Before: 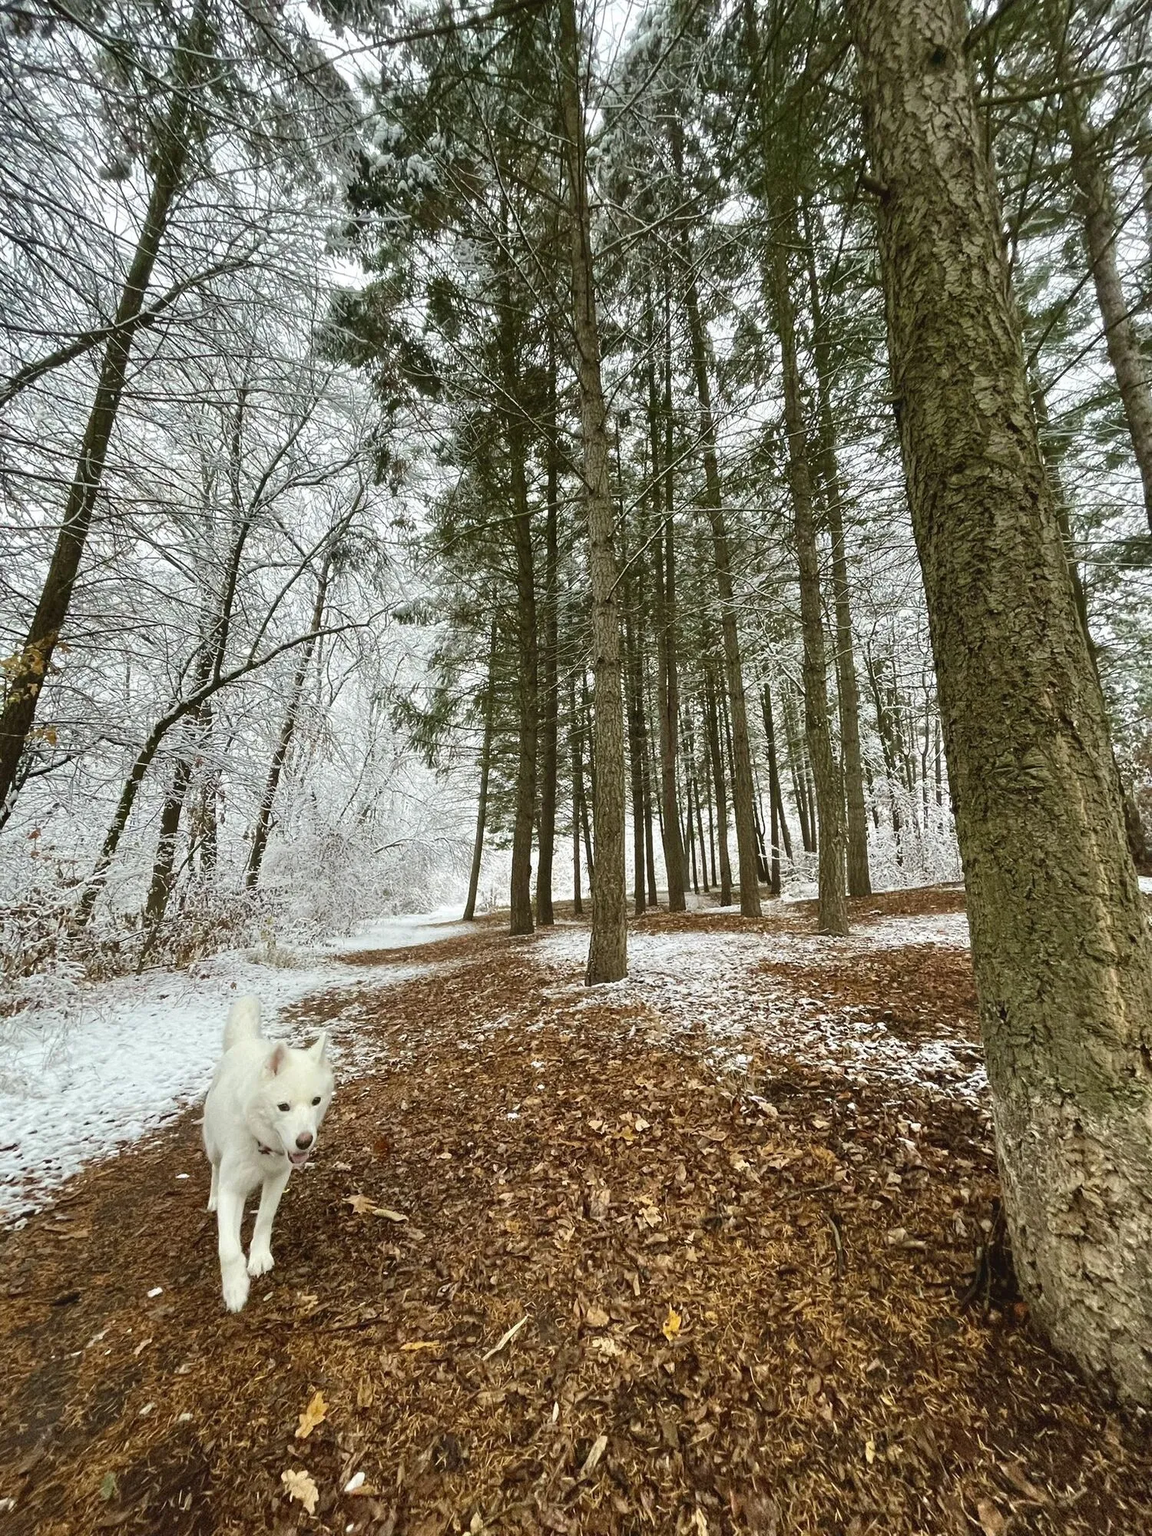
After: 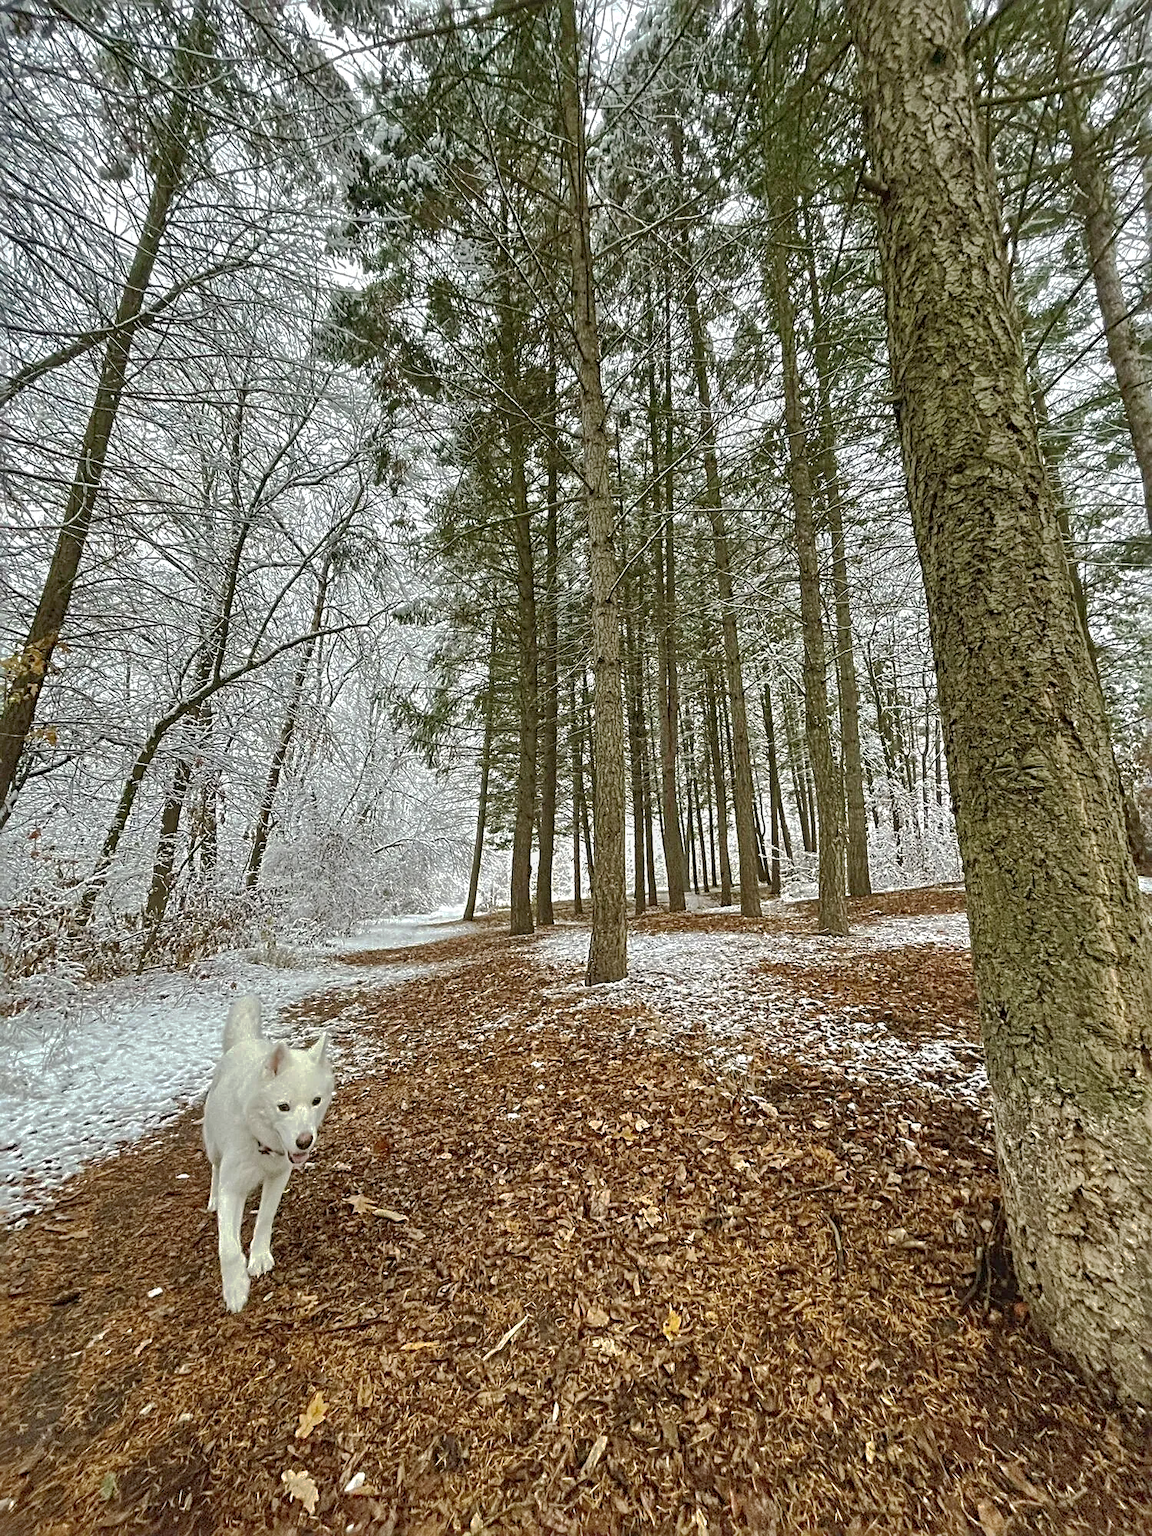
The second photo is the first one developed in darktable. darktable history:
local contrast: on, module defaults
sharpen: radius 3.98
base curve: curves: ch0 [(0, 0) (0.235, 0.266) (0.503, 0.496) (0.786, 0.72) (1, 1)], preserve colors none
shadows and highlights: shadows 58.83, highlights -59.88
